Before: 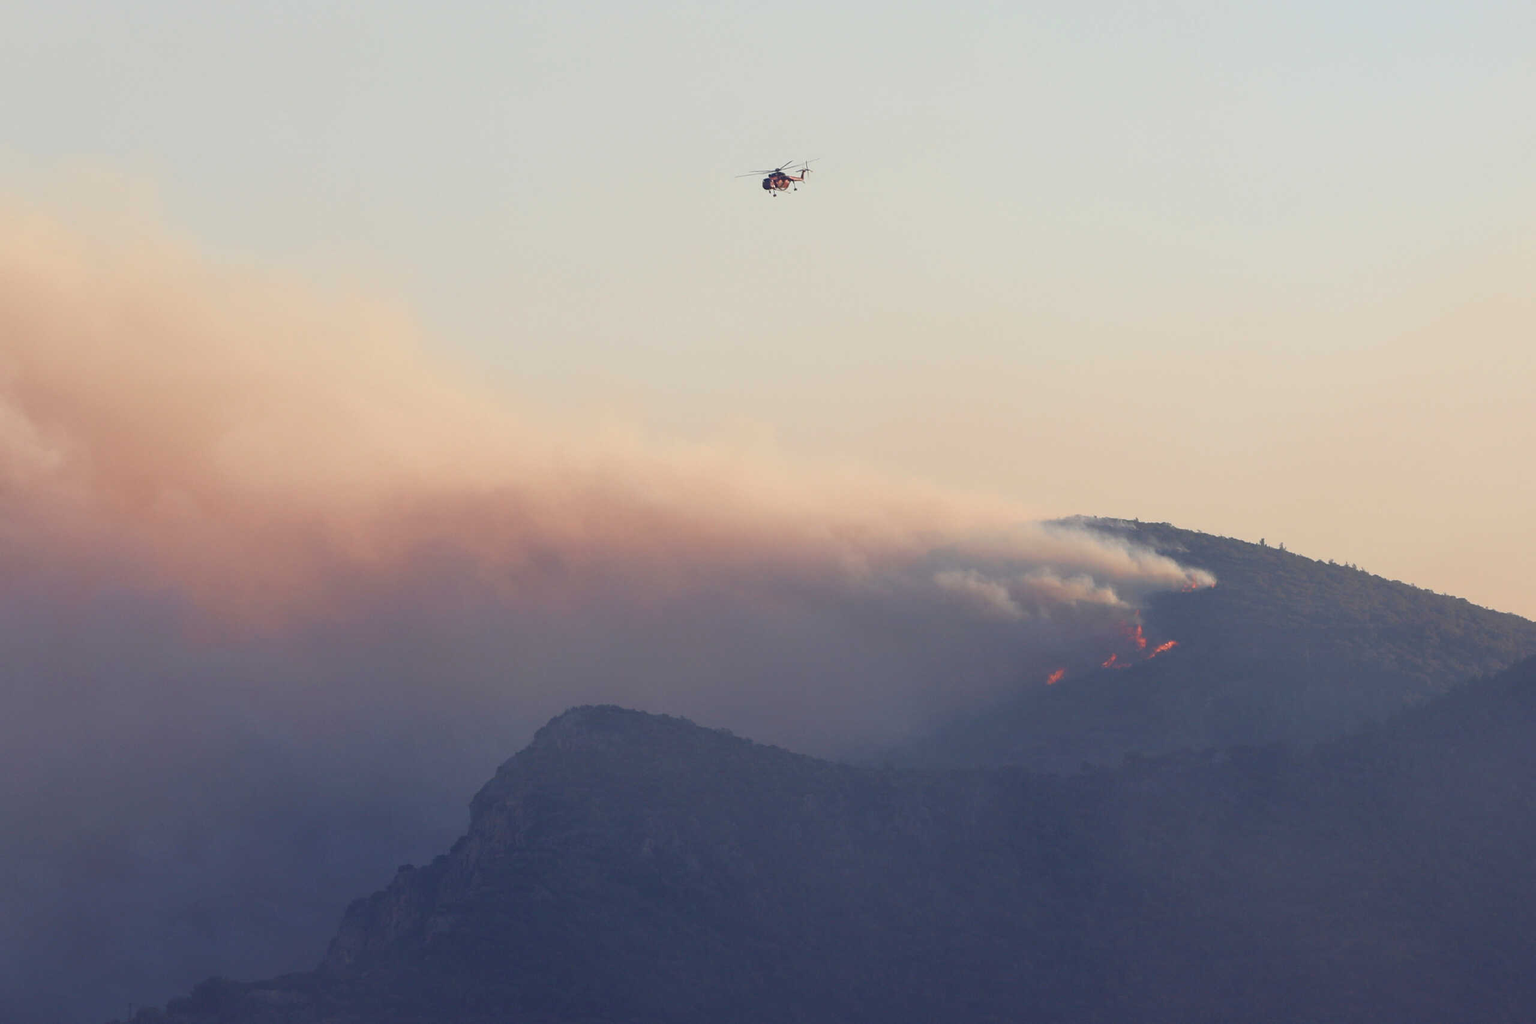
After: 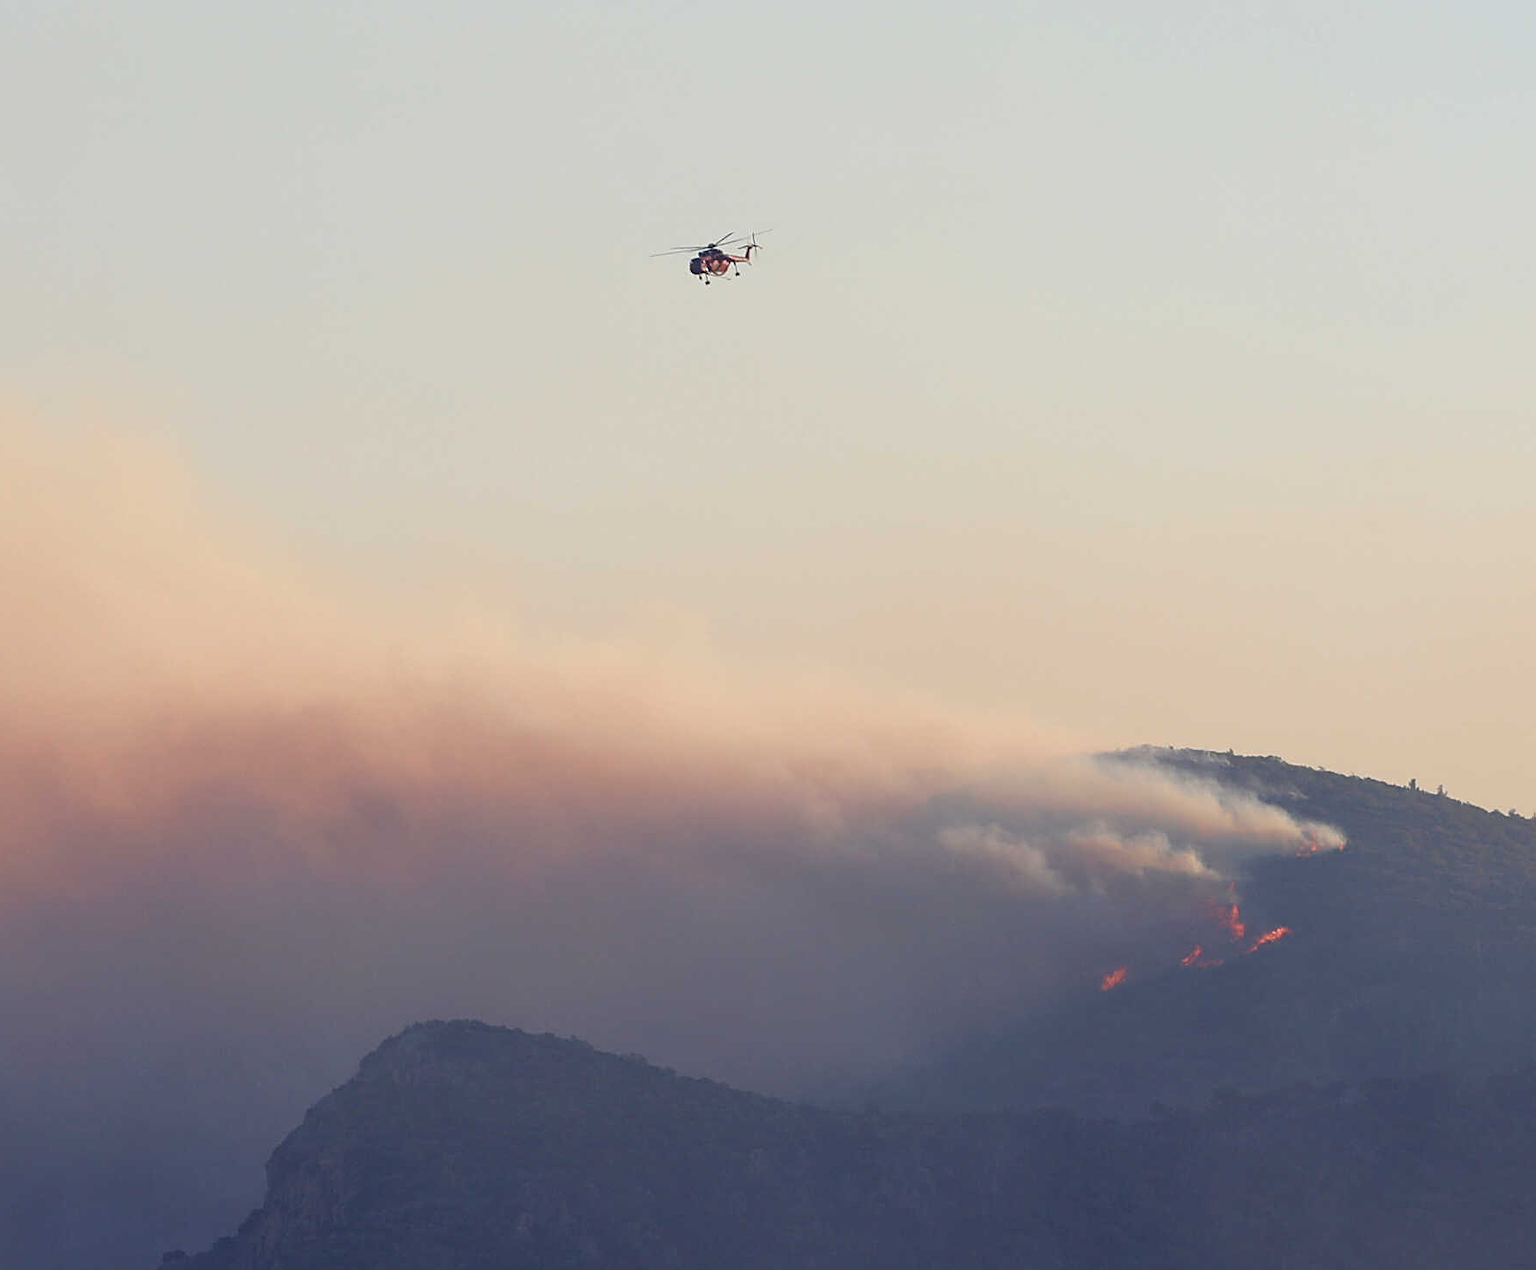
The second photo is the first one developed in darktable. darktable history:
sharpen: on, module defaults
crop: left 18.603%, right 12.232%, bottom 14.206%
